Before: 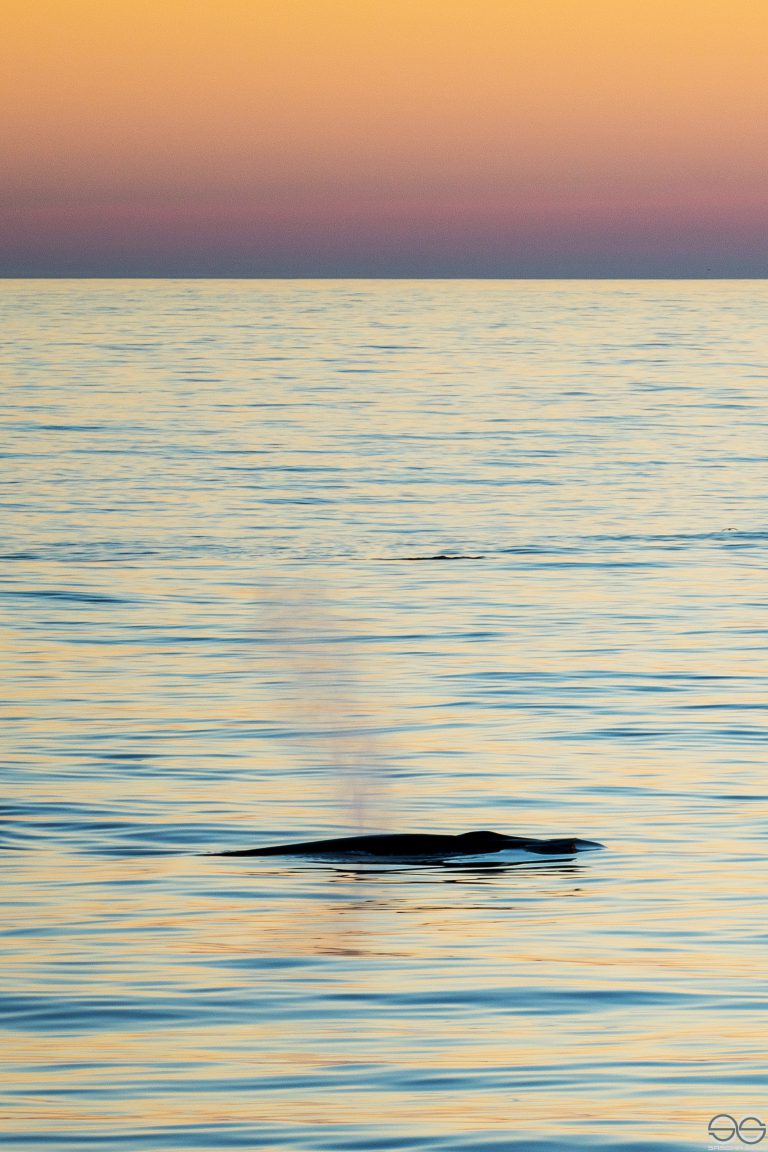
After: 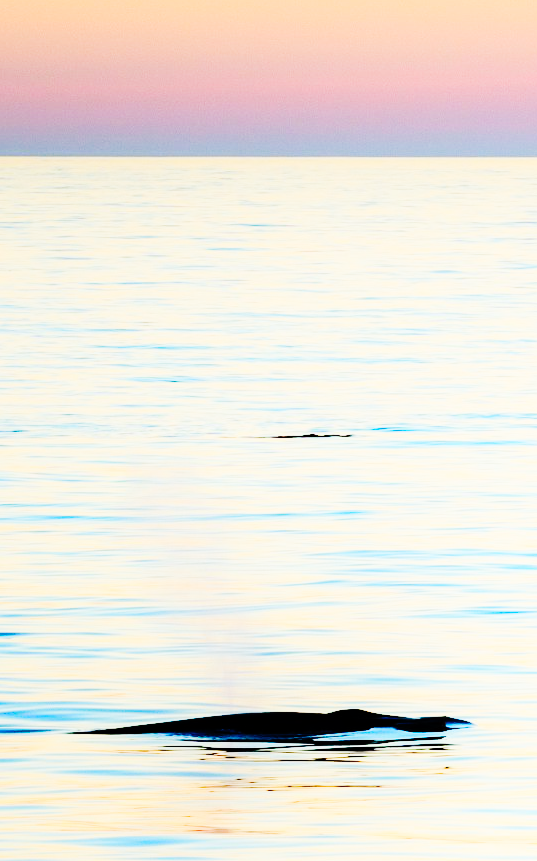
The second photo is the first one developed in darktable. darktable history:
base curve: curves: ch0 [(0, 0) (0.036, 0.01) (0.123, 0.254) (0.258, 0.504) (0.507, 0.748) (1, 1)], preserve colors none
shadows and highlights: shadows -24.28, highlights 49.77, soften with gaussian
color balance rgb: linear chroma grading › global chroma 3.45%, perceptual saturation grading › global saturation 11.24%, perceptual brilliance grading › global brilliance 3.04%, global vibrance 2.8%
crop and rotate: left 17.046%, top 10.659%, right 12.989%, bottom 14.553%
